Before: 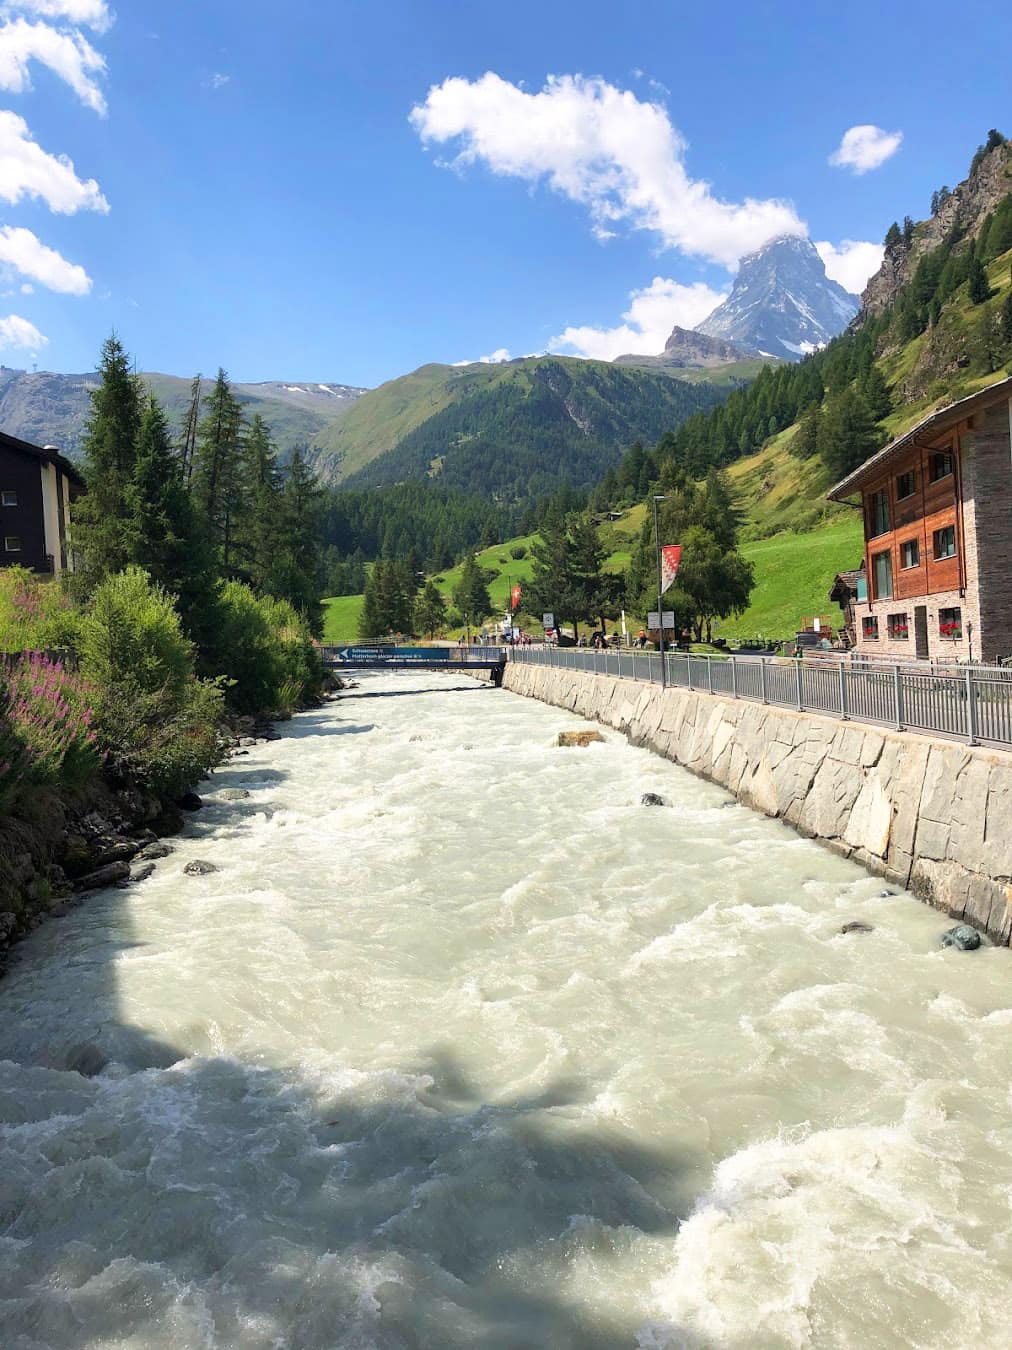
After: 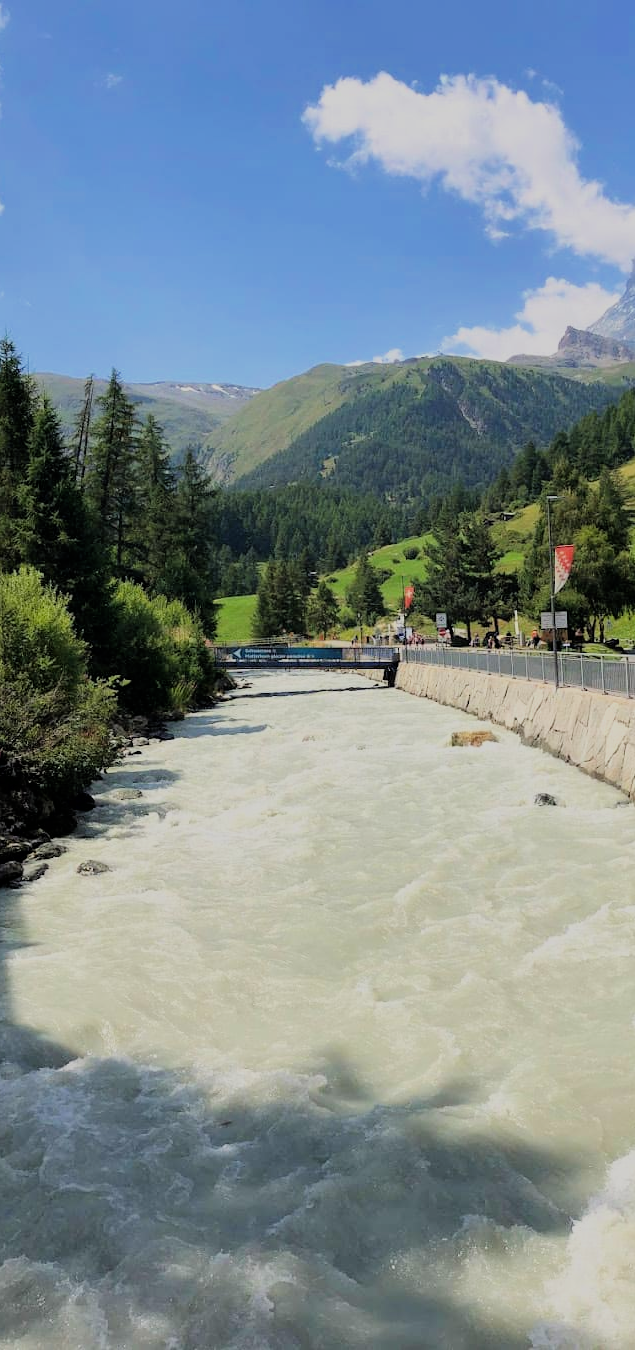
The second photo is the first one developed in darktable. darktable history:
crop: left 10.644%, right 26.528%
white balance: emerald 1
tone equalizer: on, module defaults
filmic rgb: black relative exposure -7.15 EV, white relative exposure 5.36 EV, hardness 3.02, color science v6 (2022)
